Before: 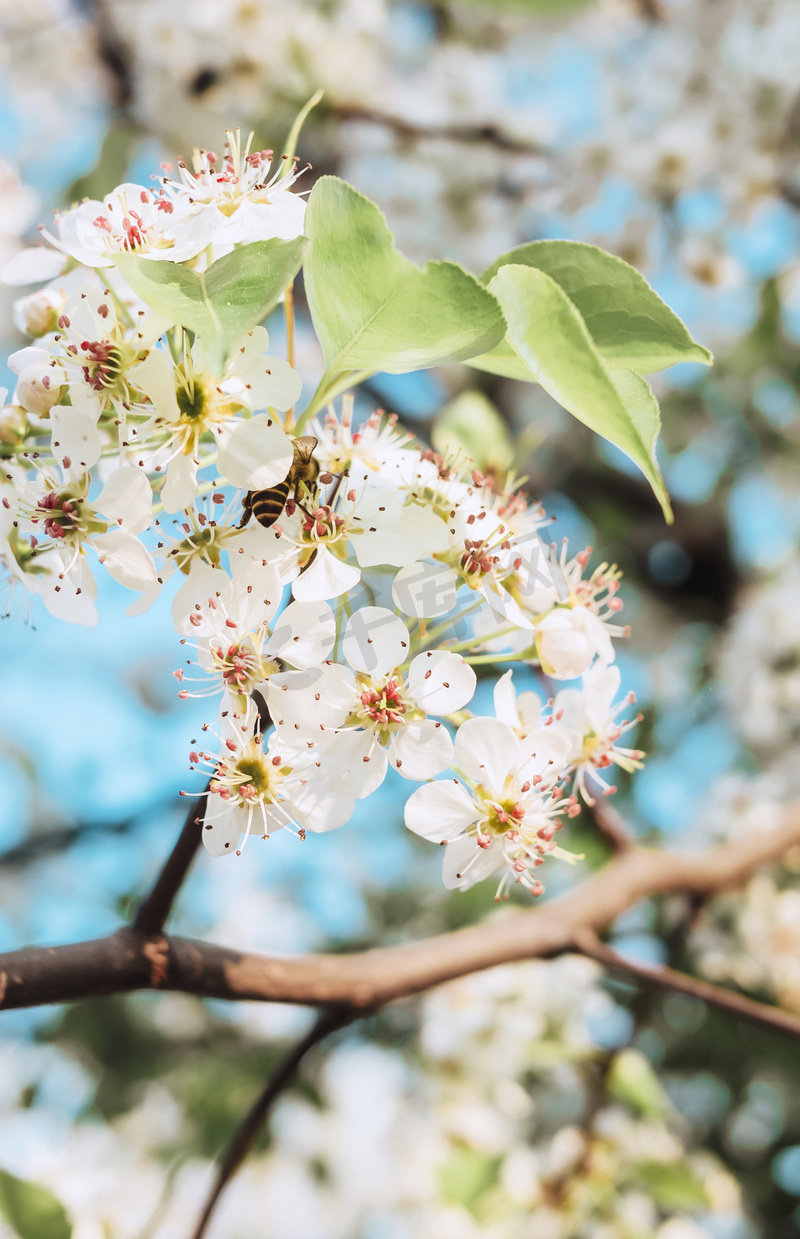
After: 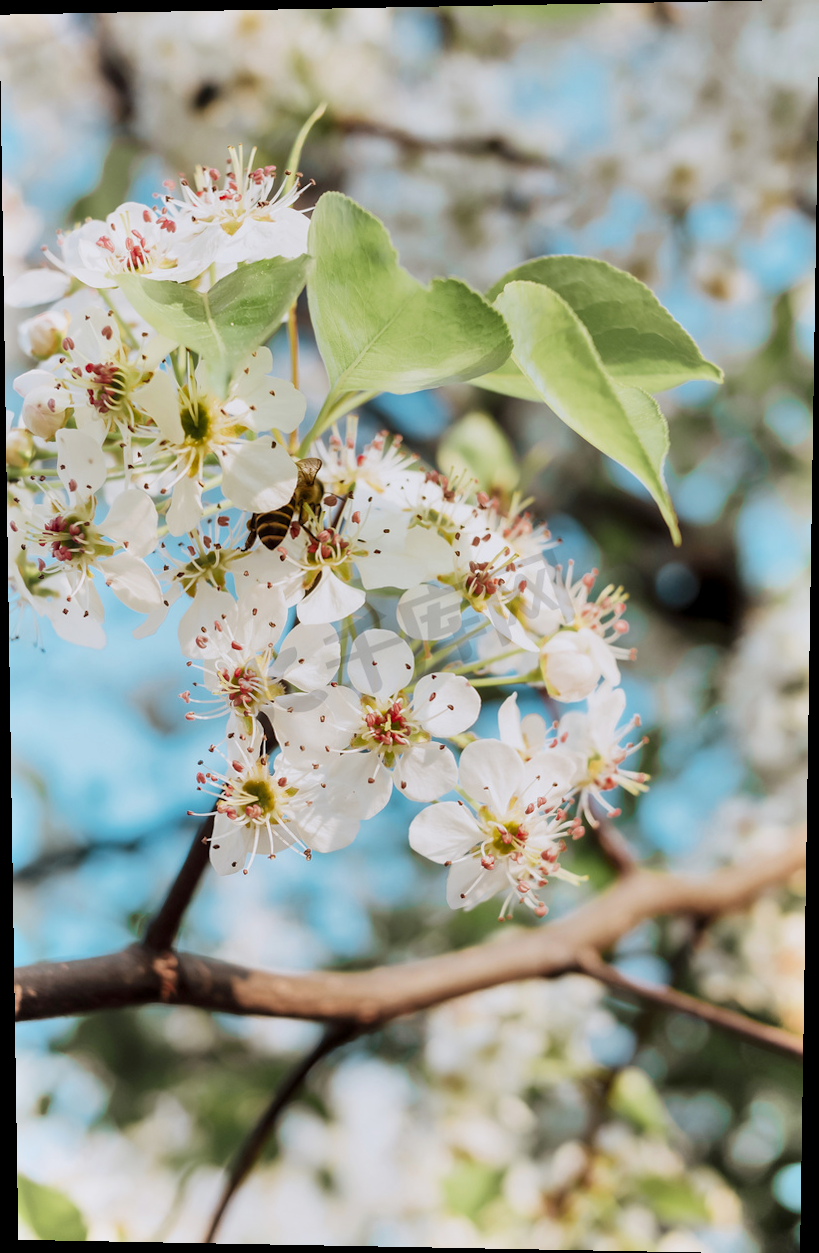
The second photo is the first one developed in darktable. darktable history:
exposure: black level correction 0.006, exposure -0.226 EV, compensate highlight preservation false
rotate and perspective: lens shift (vertical) 0.048, lens shift (horizontal) -0.024, automatic cropping off
shadows and highlights: shadows 60, soften with gaussian
